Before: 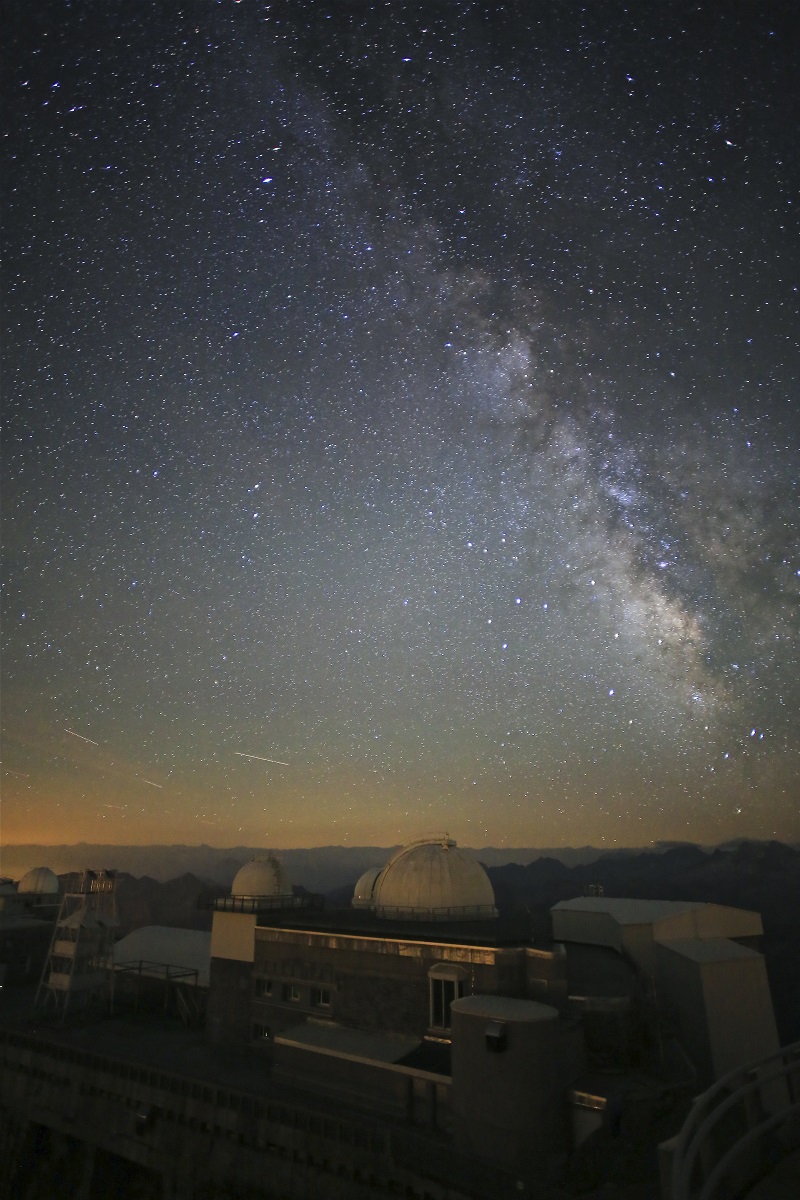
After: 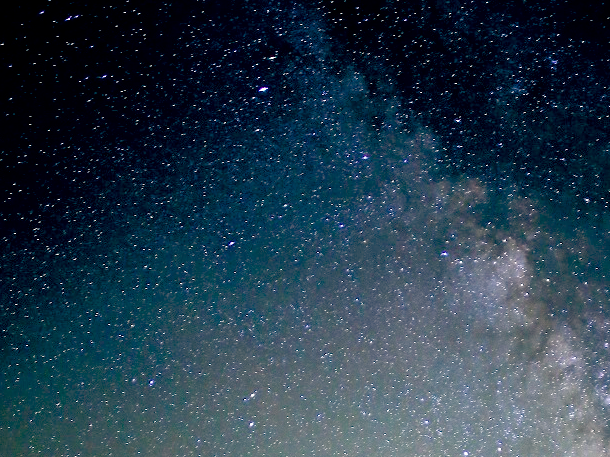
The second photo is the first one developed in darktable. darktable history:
color balance rgb: perceptual saturation grading › global saturation 25%, perceptual saturation grading › highlights -50%, perceptual saturation grading › shadows 30%, perceptual brilliance grading › global brilliance 12%, global vibrance 20%
crop: left 0.579%, top 7.627%, right 23.167%, bottom 54.275%
color balance: lift [0.975, 0.993, 1, 1.015], gamma [1.1, 1, 1, 0.945], gain [1, 1.04, 1, 0.95]
